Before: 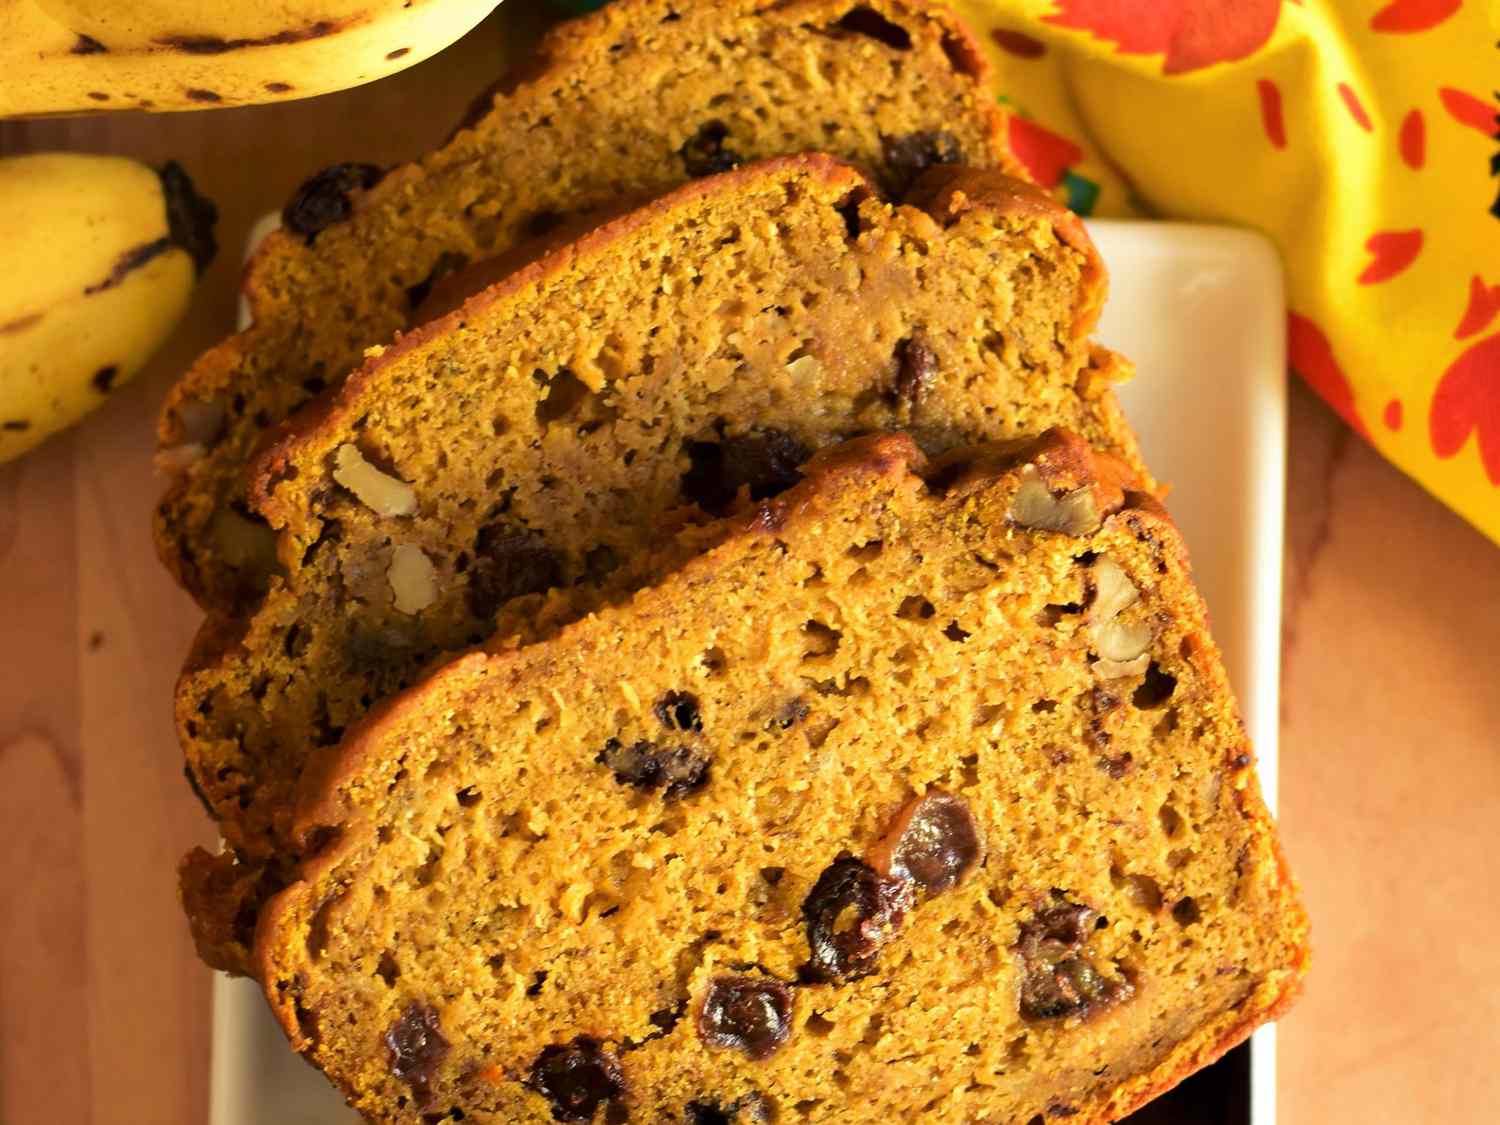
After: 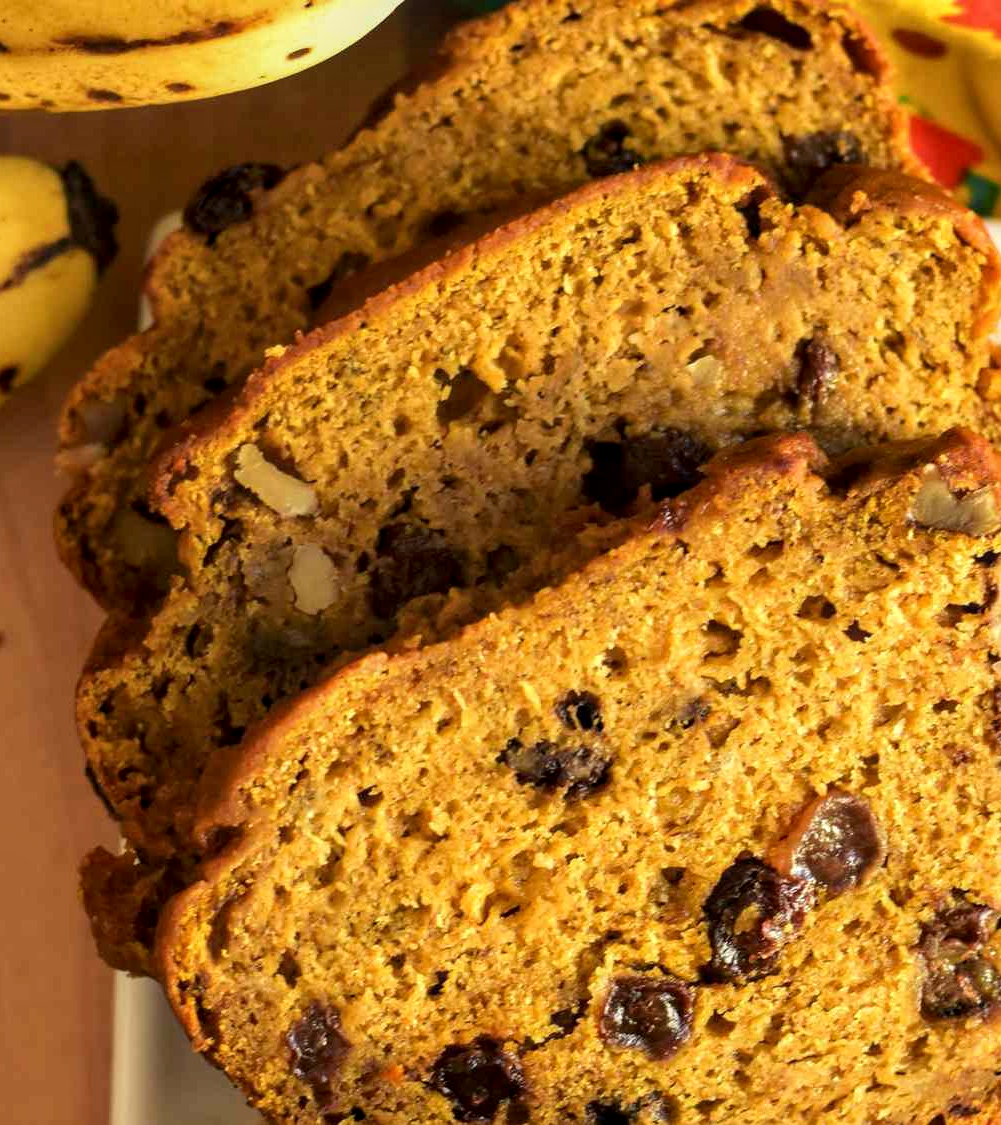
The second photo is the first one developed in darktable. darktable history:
local contrast: on, module defaults
color zones: curves: ch0 [(0, 0.5) (0.143, 0.5) (0.286, 0.5) (0.429, 0.495) (0.571, 0.437) (0.714, 0.44) (0.857, 0.496) (1, 0.5)]
crop and rotate: left 6.638%, right 26.574%
